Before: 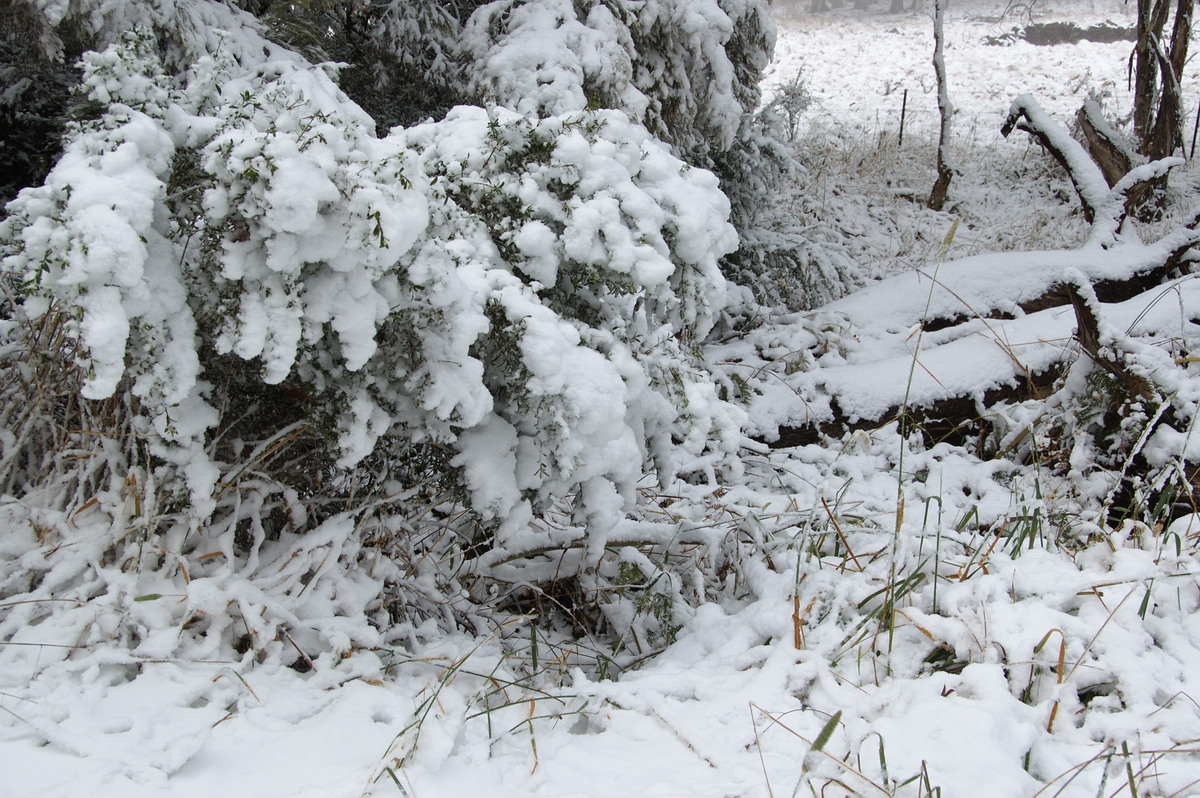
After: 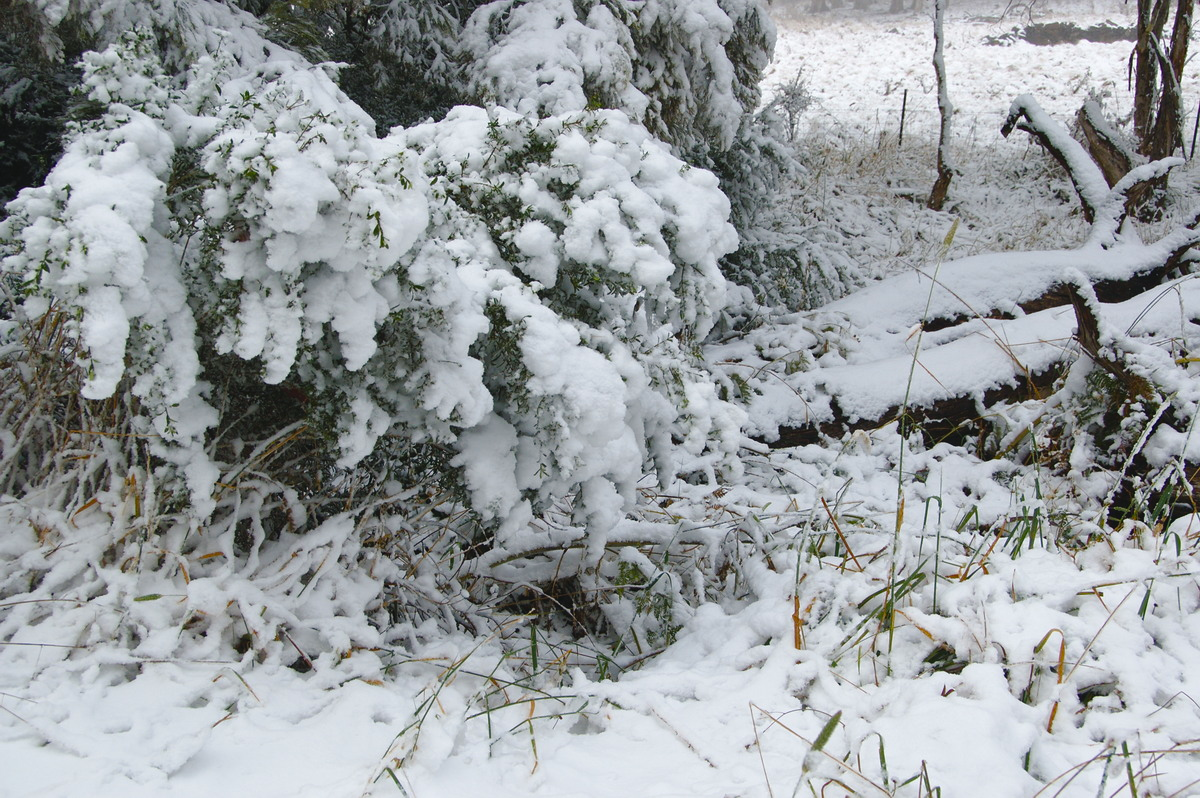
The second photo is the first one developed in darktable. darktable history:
color balance rgb: shadows lift › luminance -4.777%, shadows lift › chroma 1.097%, shadows lift › hue 219.07°, global offset › luminance 0.497%, global offset › hue 56.24°, perceptual saturation grading › global saturation 20%, perceptual saturation grading › highlights -25.845%, perceptual saturation grading › shadows 49.333%, global vibrance 20%
